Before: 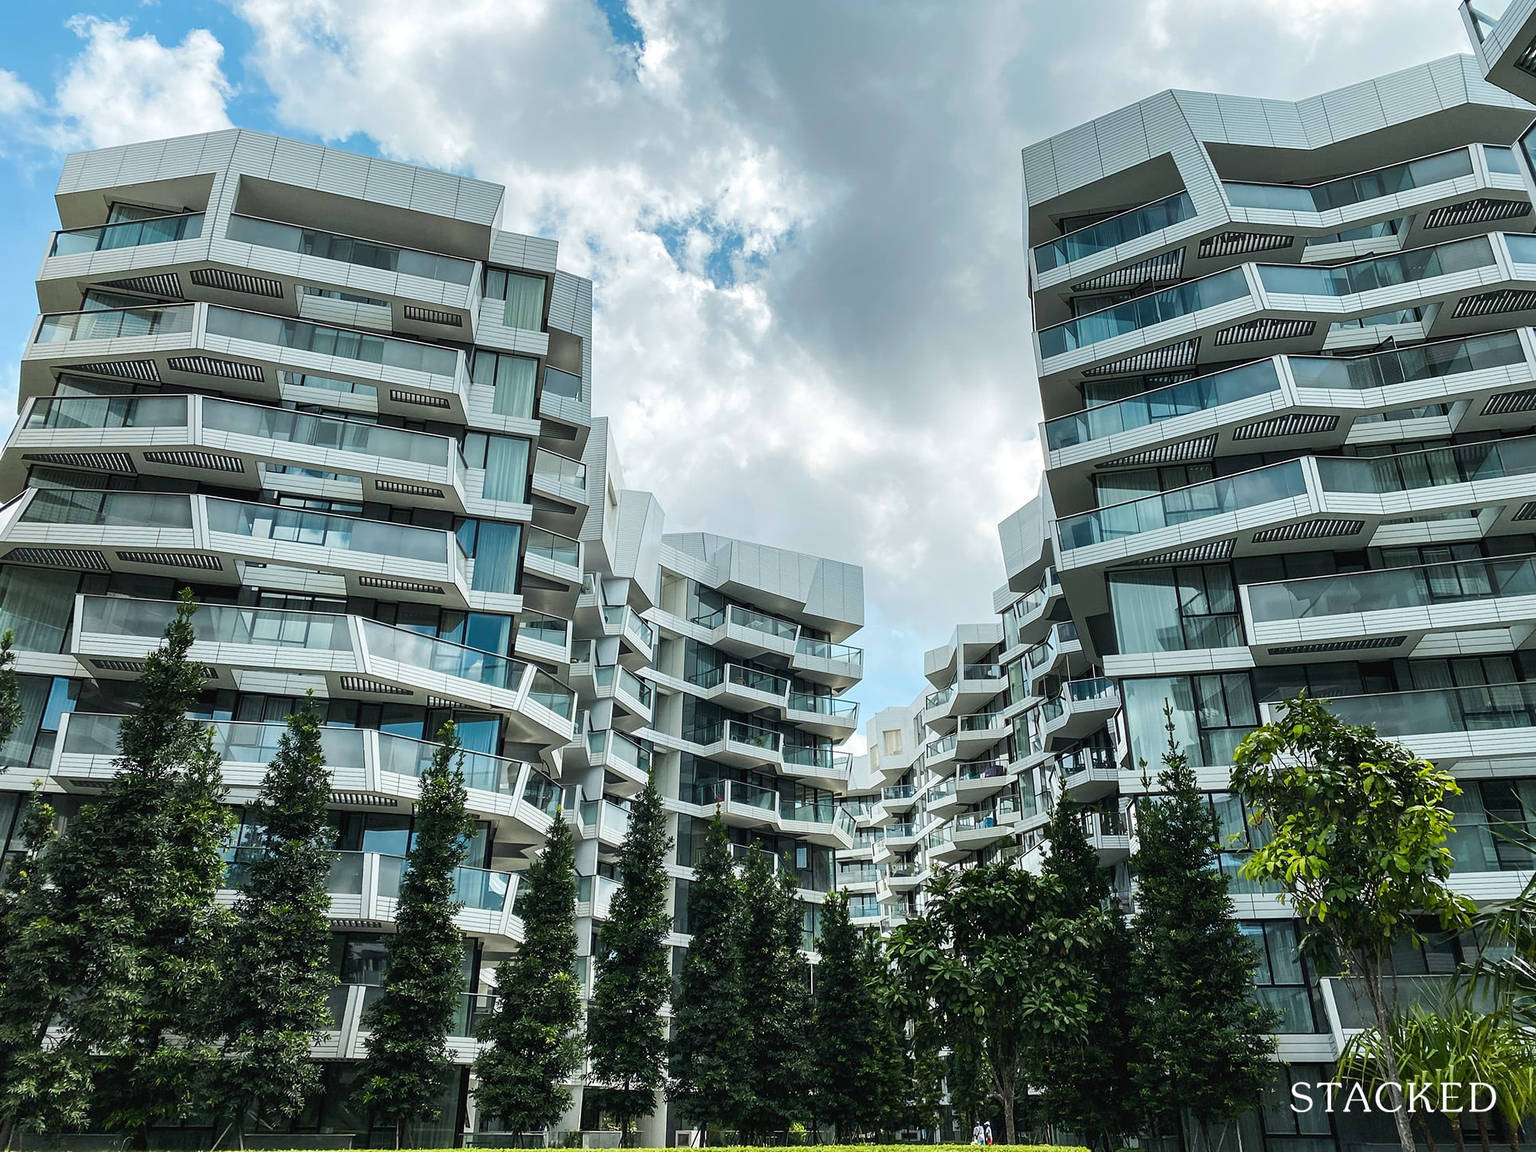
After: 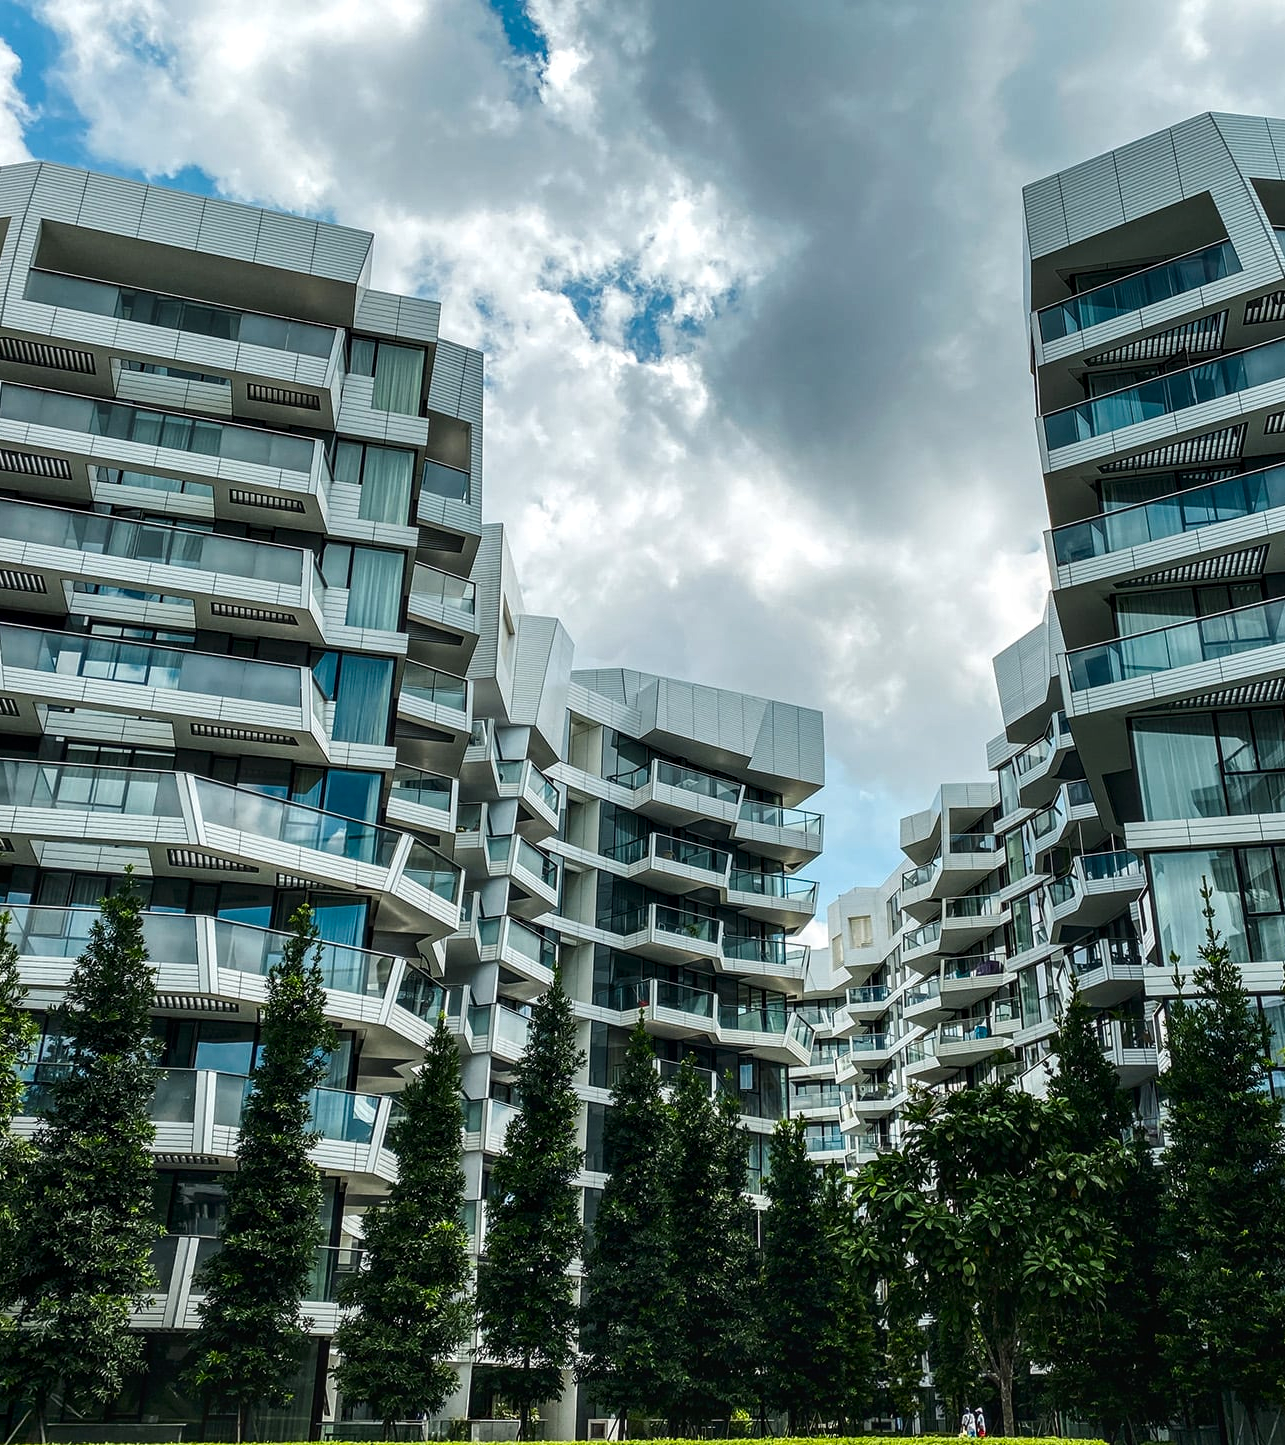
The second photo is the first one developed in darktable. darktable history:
crop and rotate: left 13.537%, right 19.796%
contrast brightness saturation: contrast 0.07, brightness -0.14, saturation 0.11
local contrast: on, module defaults
